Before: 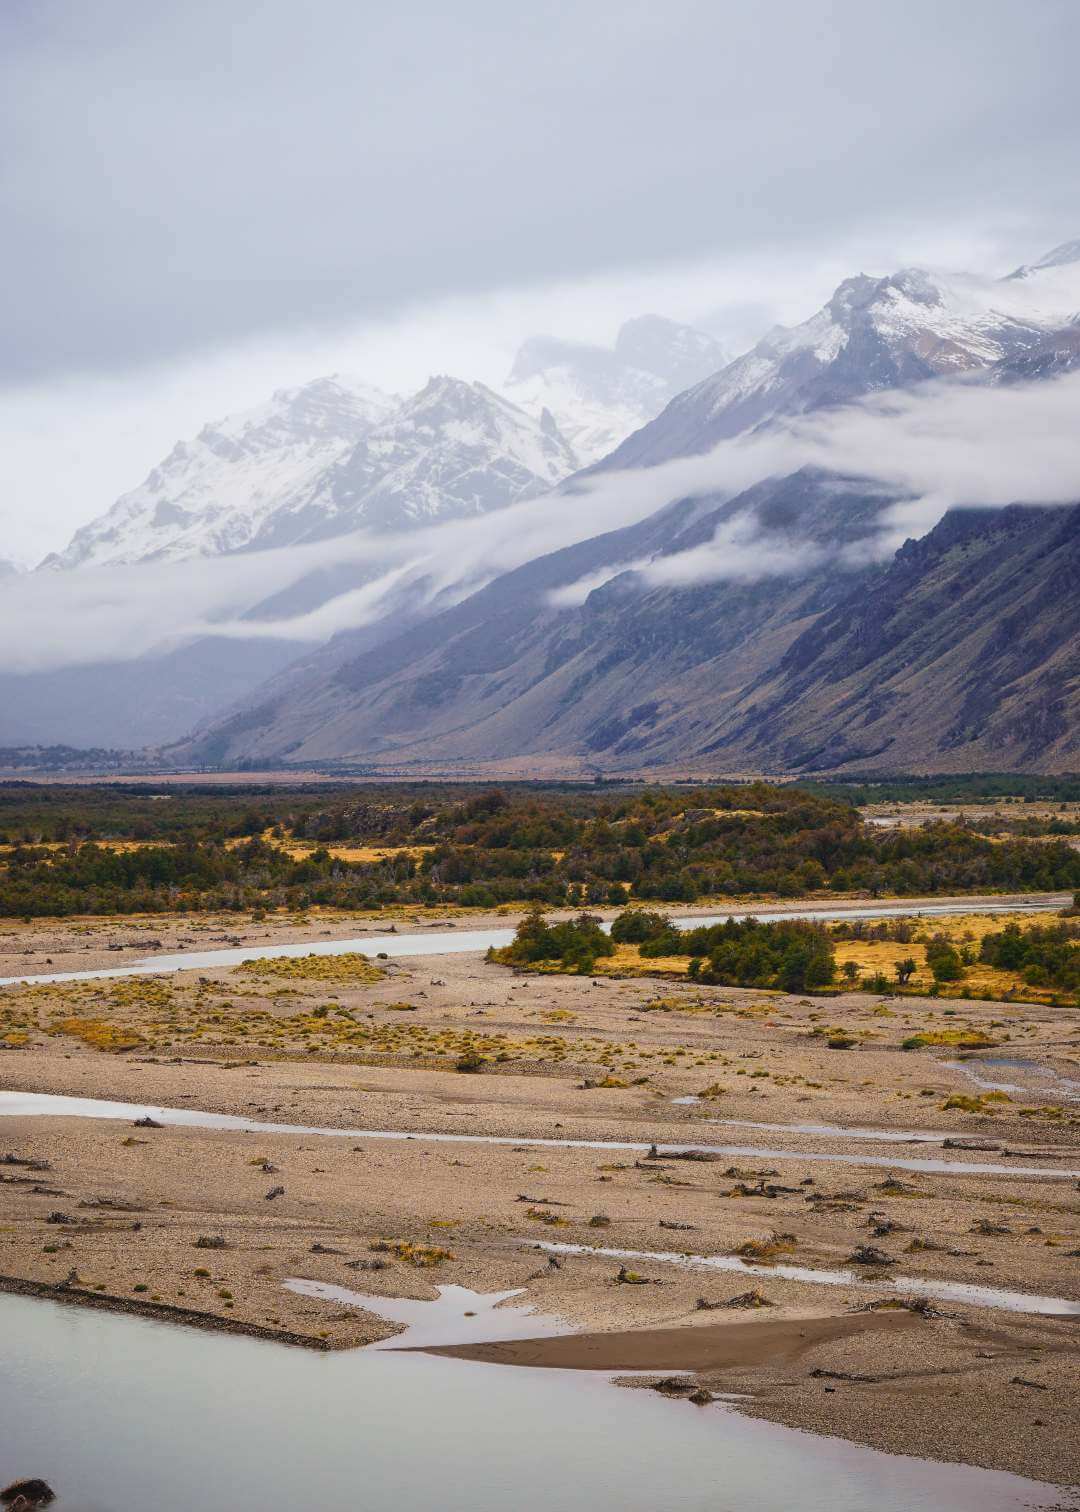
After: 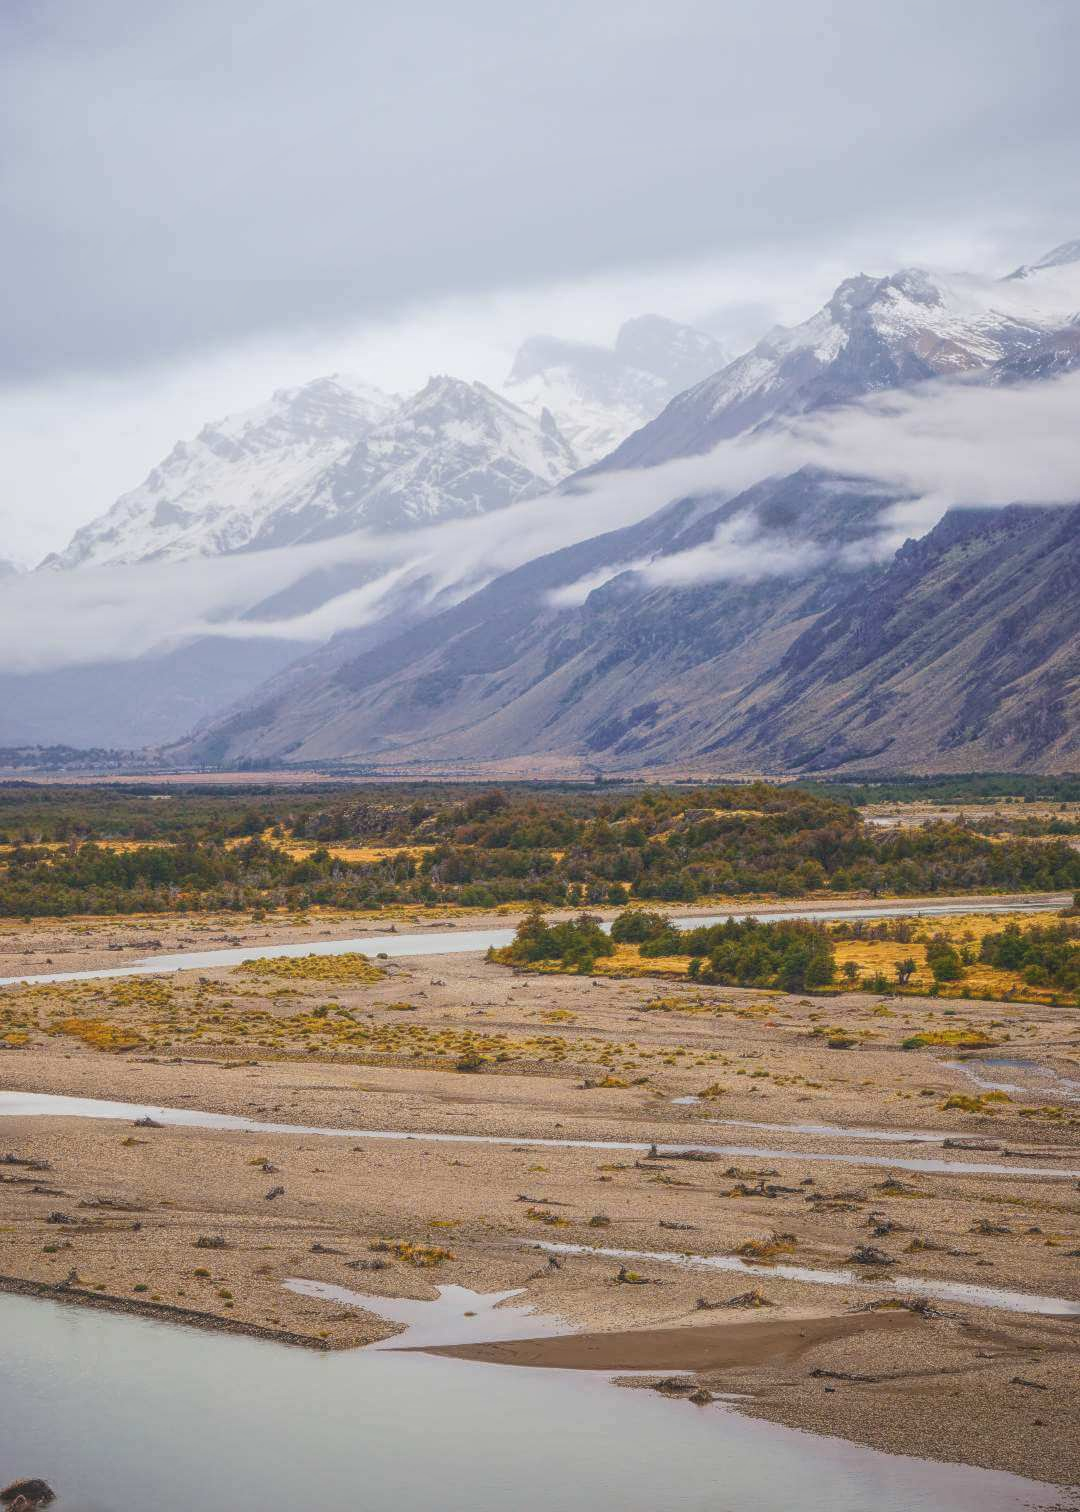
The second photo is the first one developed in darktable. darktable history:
local contrast: highlights 72%, shadows 13%, midtone range 0.197
